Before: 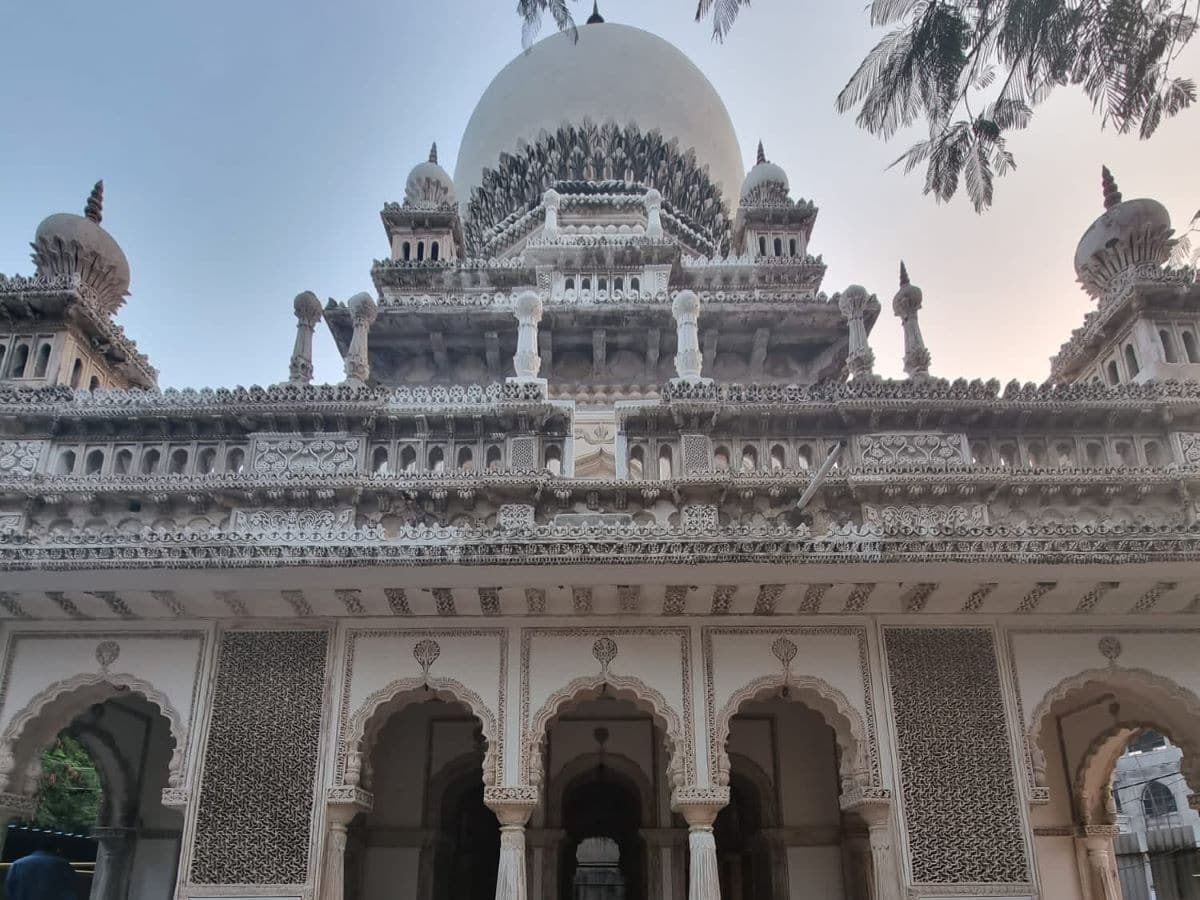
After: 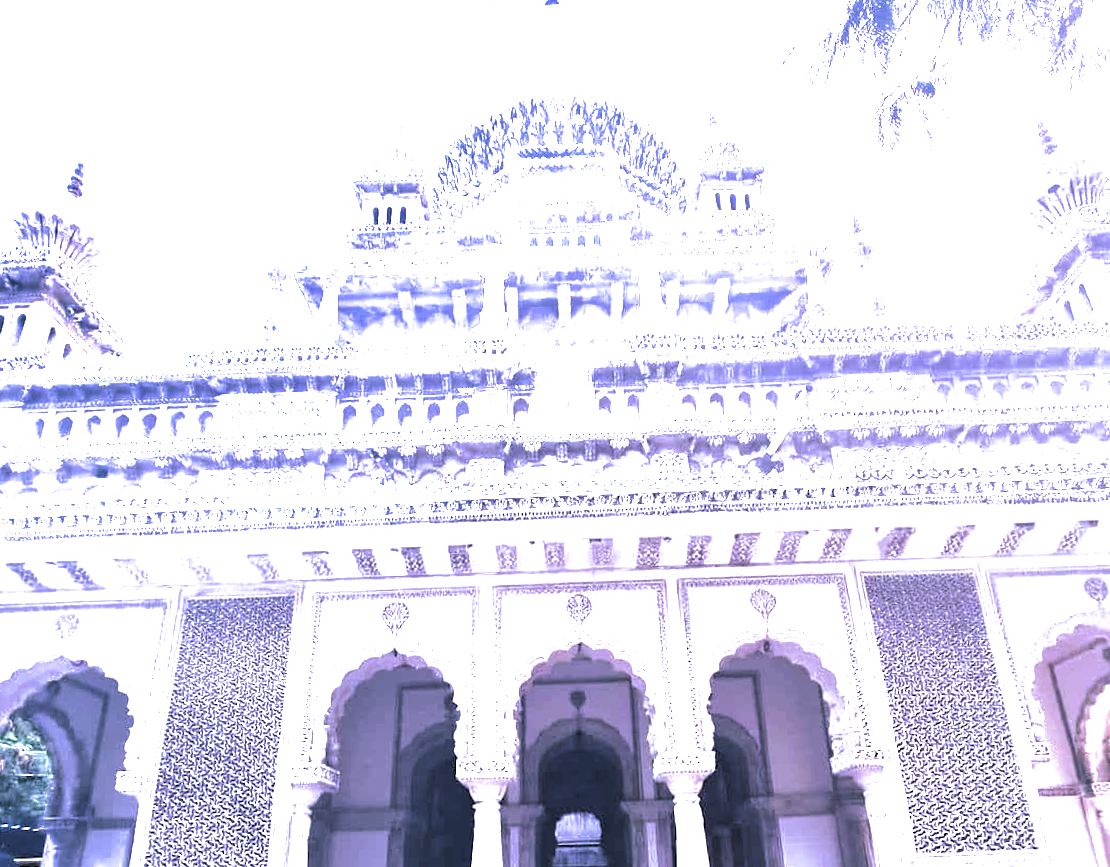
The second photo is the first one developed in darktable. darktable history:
rotate and perspective: rotation -1.68°, lens shift (vertical) -0.146, crop left 0.049, crop right 0.912, crop top 0.032, crop bottom 0.96
white balance: red 0.98, blue 1.61
exposure: black level correction 0.001, exposure 2.607 EV, compensate exposure bias true, compensate highlight preservation false
split-toning: shadows › hue 230.4°
